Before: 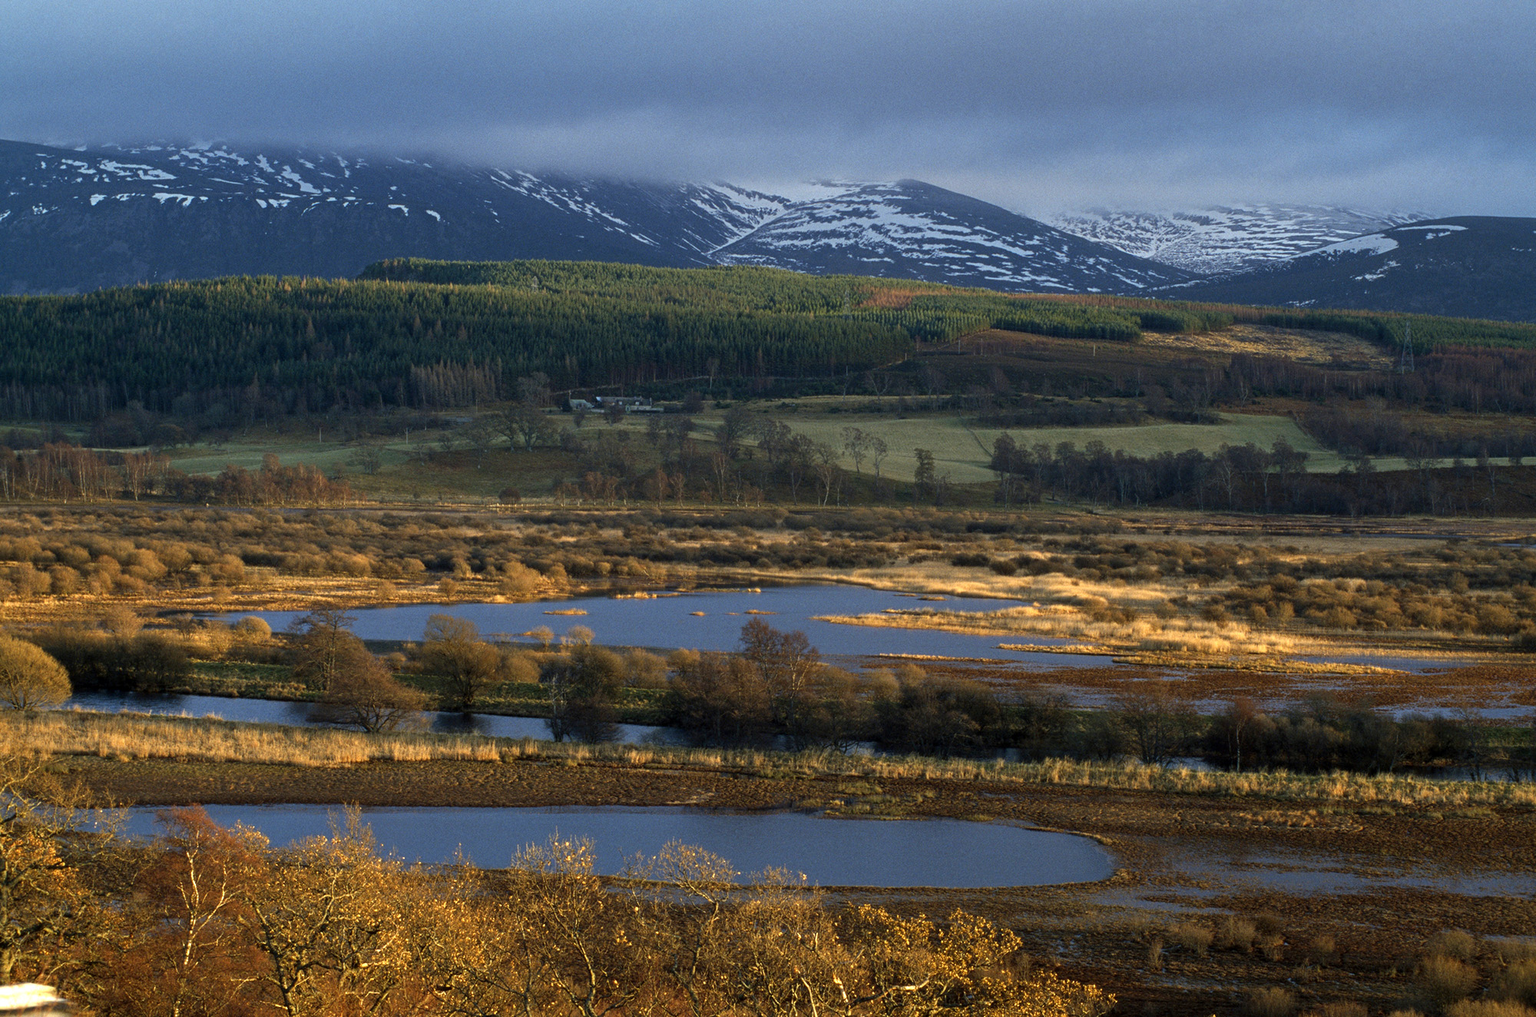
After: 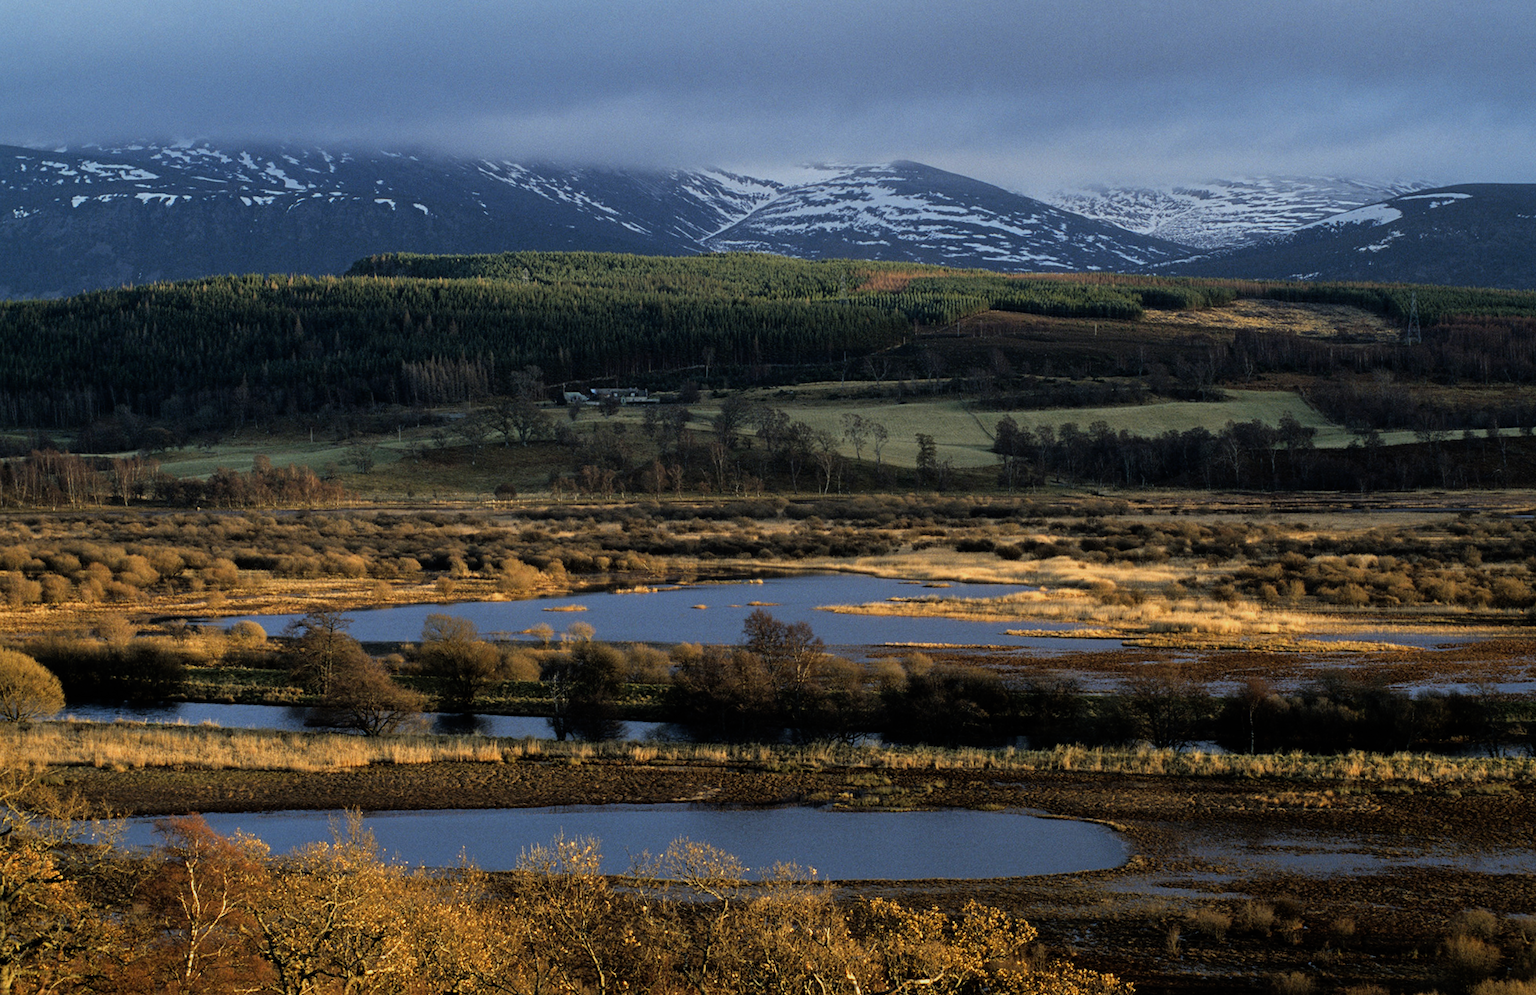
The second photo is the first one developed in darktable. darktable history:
exposure: exposure -0.04 EV, compensate highlight preservation false
rotate and perspective: rotation -1.42°, crop left 0.016, crop right 0.984, crop top 0.035, crop bottom 0.965
filmic rgb: black relative exposure -7.75 EV, white relative exposure 4.4 EV, threshold 3 EV, hardness 3.76, latitude 50%, contrast 1.1, color science v5 (2021), contrast in shadows safe, contrast in highlights safe, enable highlight reconstruction true
